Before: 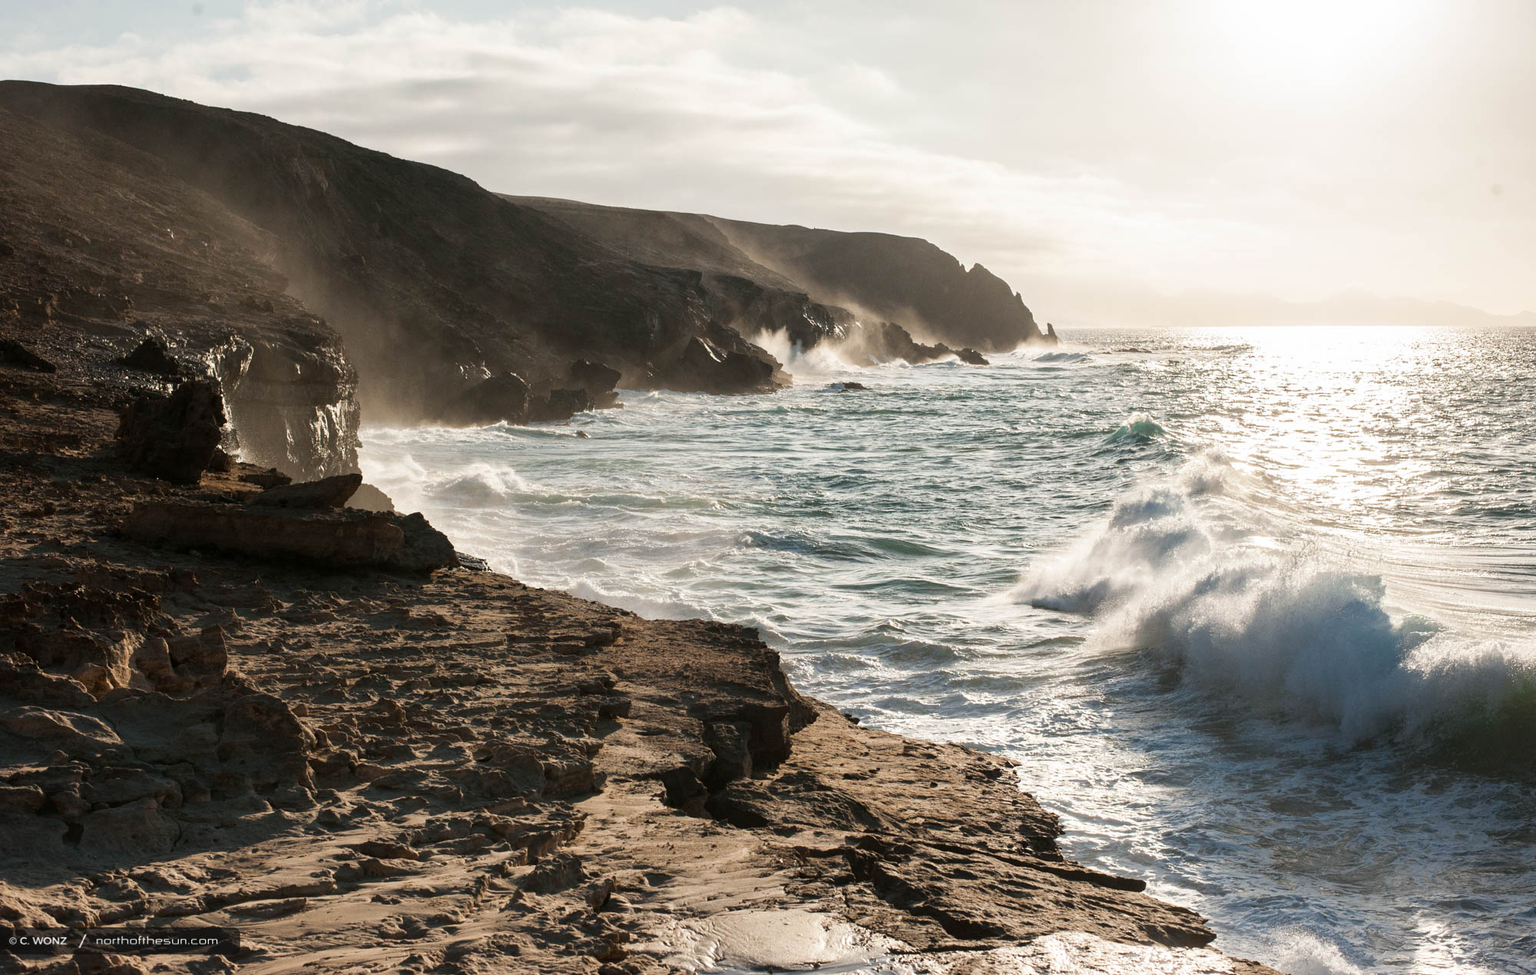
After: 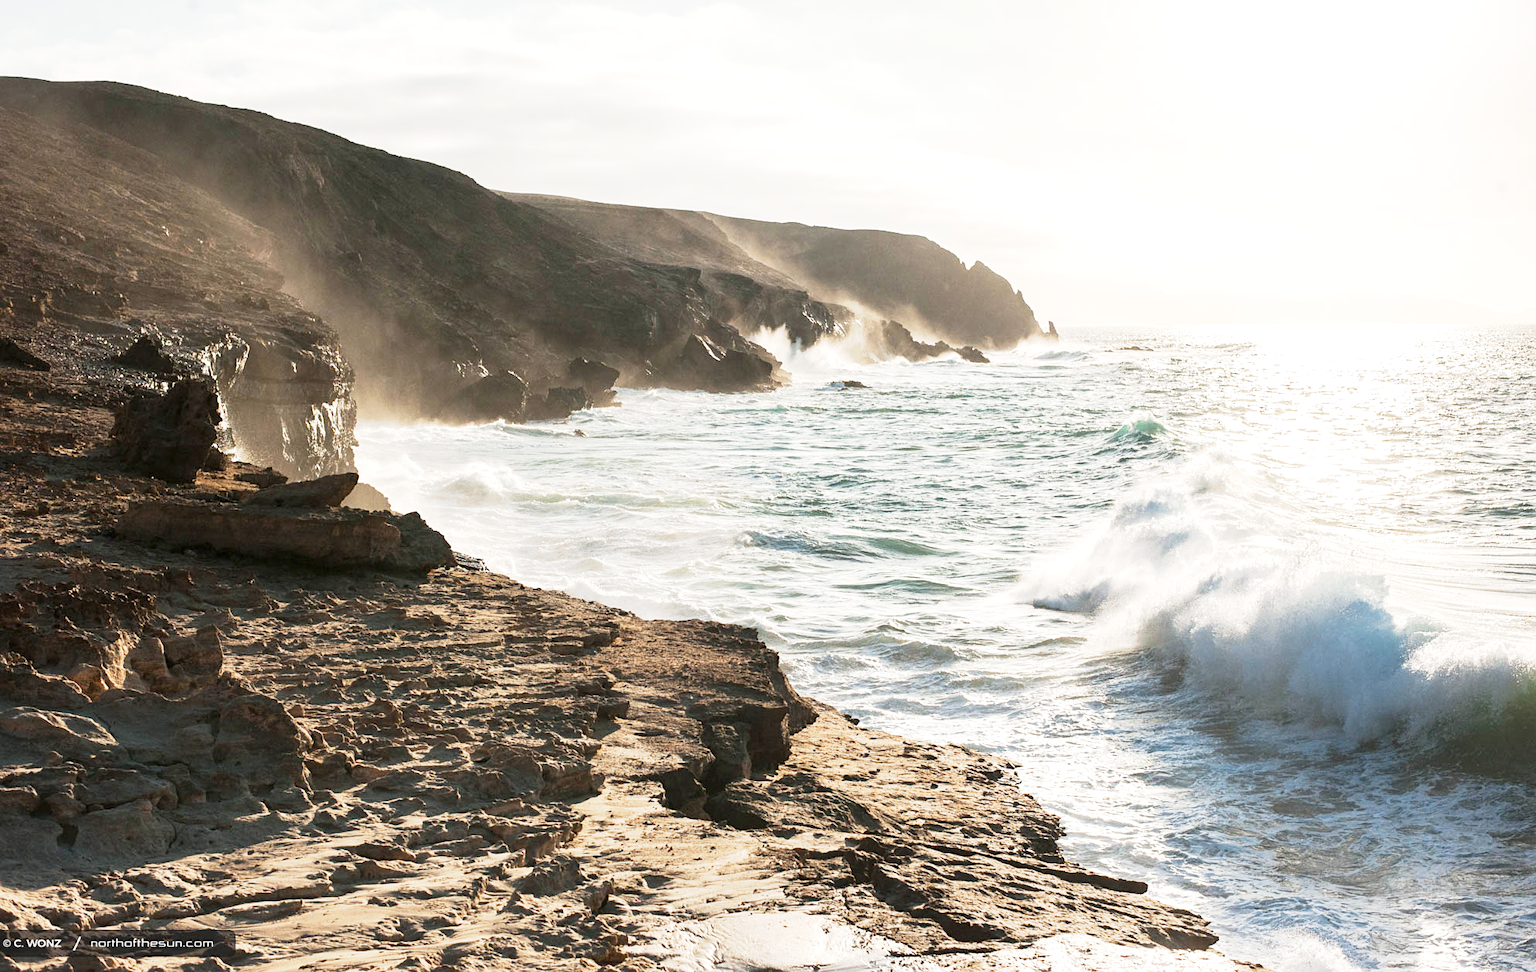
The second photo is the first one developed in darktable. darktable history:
exposure: black level correction 0, exposure 0.9 EV, compensate exposure bias true, compensate highlight preservation false
crop: left 0.434%, top 0.485%, right 0.244%, bottom 0.386%
base curve: curves: ch0 [(0, 0) (0.088, 0.125) (0.176, 0.251) (0.354, 0.501) (0.613, 0.749) (1, 0.877)], preserve colors none
sharpen: amount 0.2
